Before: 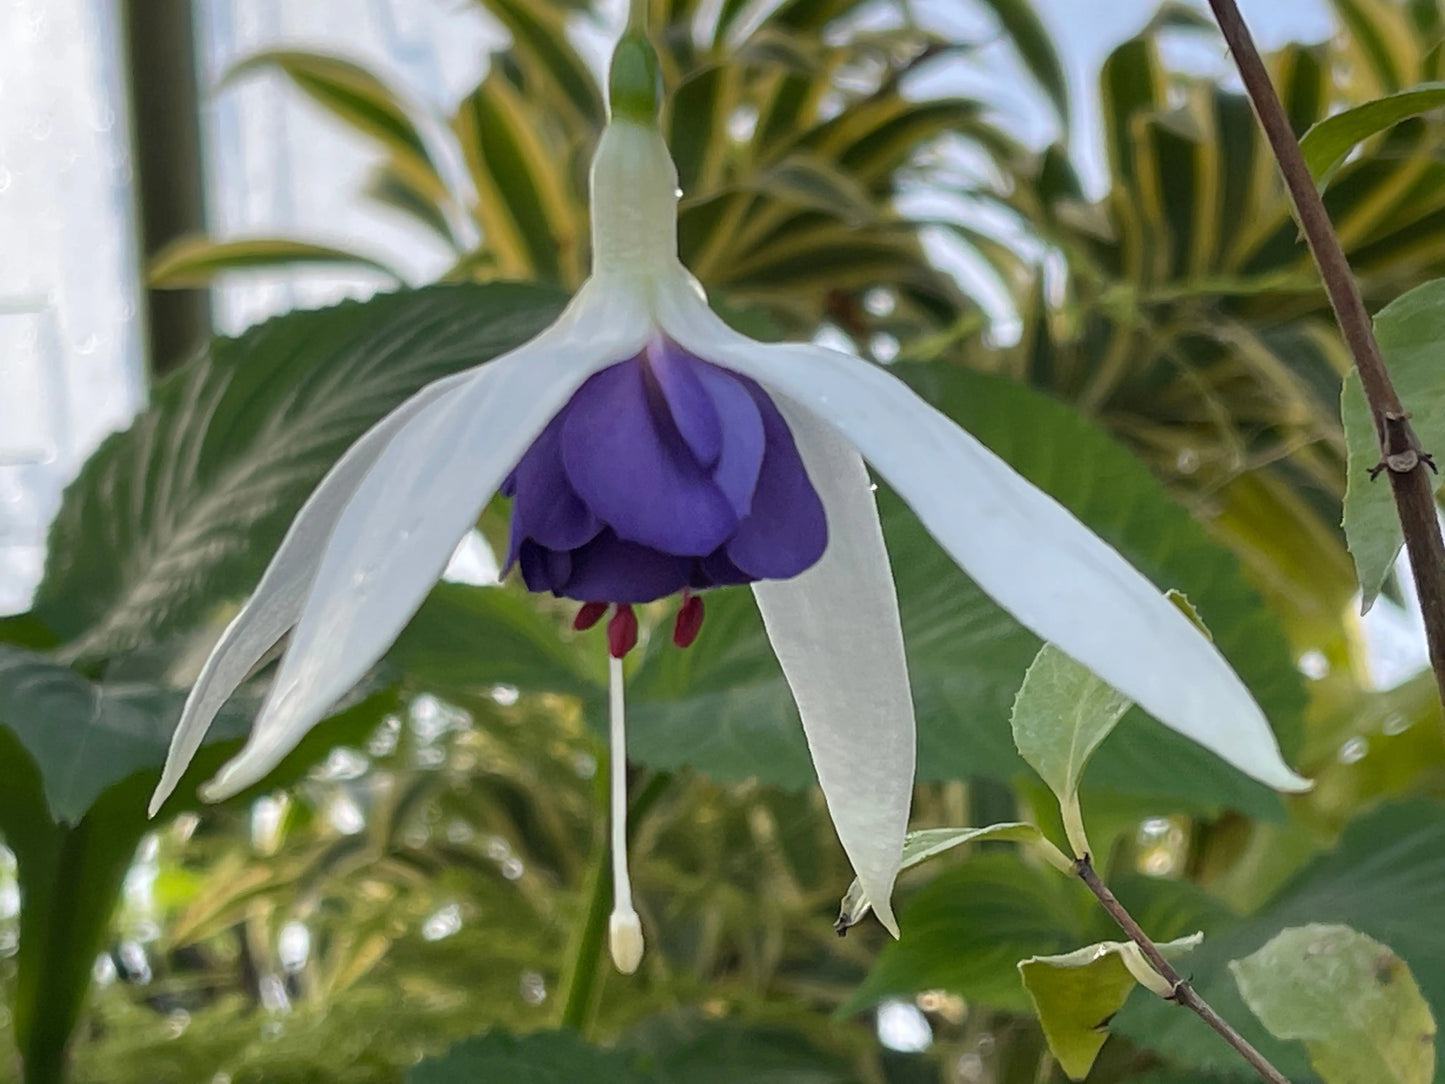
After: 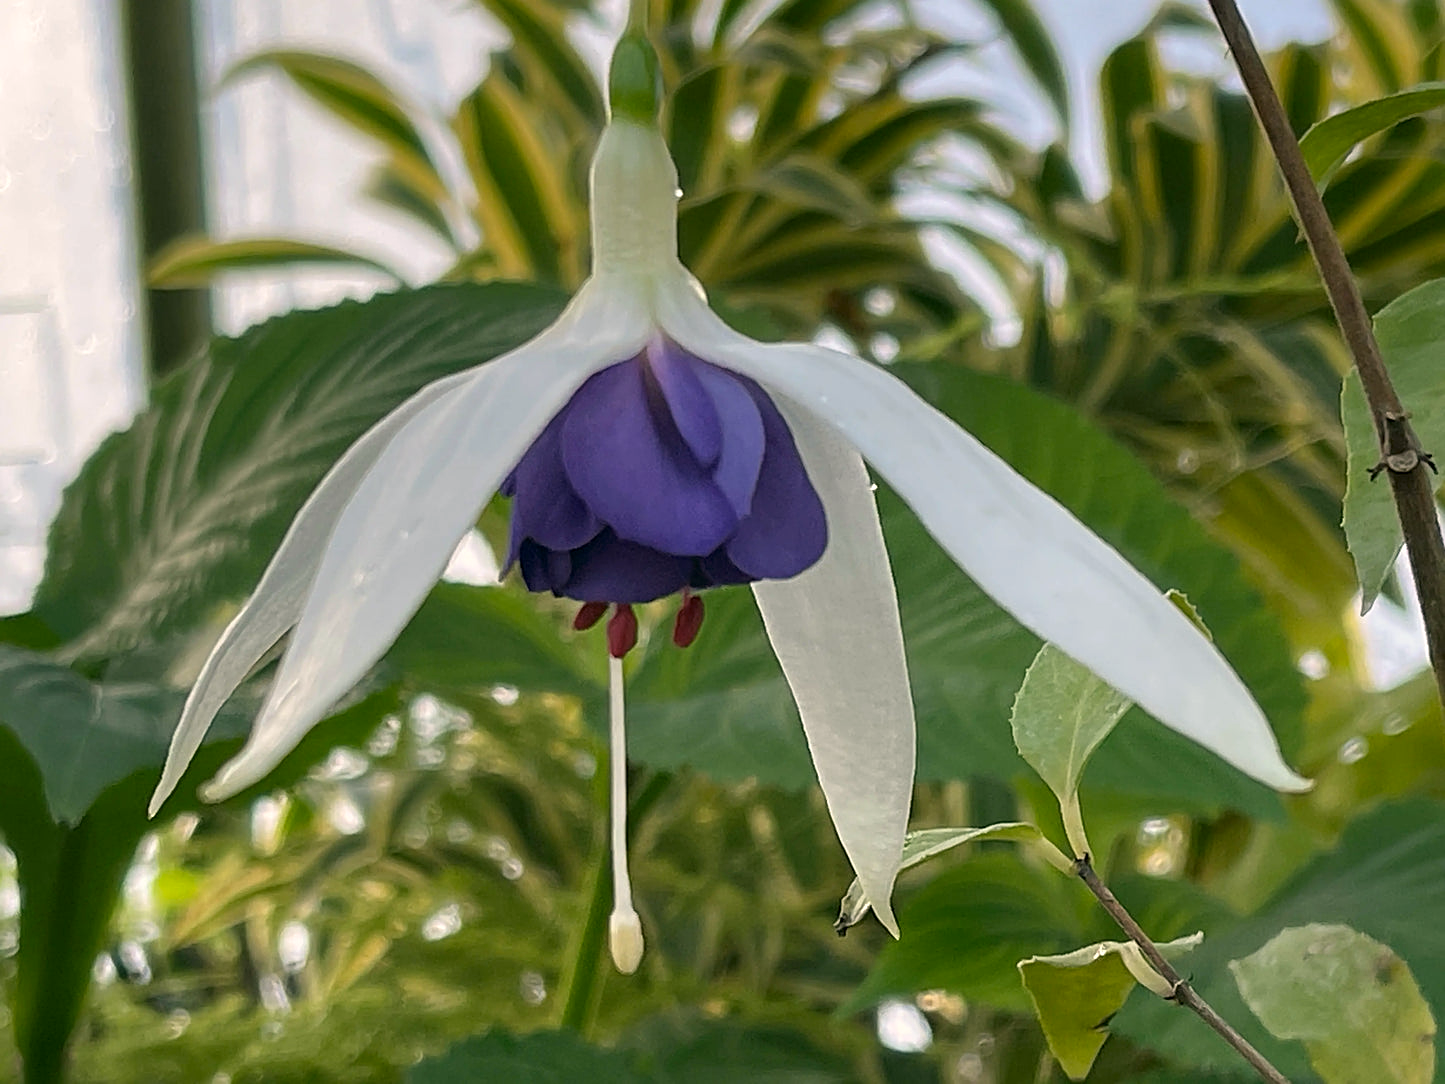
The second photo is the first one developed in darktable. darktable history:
sharpen: on, module defaults
color correction: highlights a* 4.02, highlights b* 4.98, shadows a* -7.55, shadows b* 4.98
white balance: red 1.009, blue 0.985
rotate and perspective: automatic cropping original format, crop left 0, crop top 0
